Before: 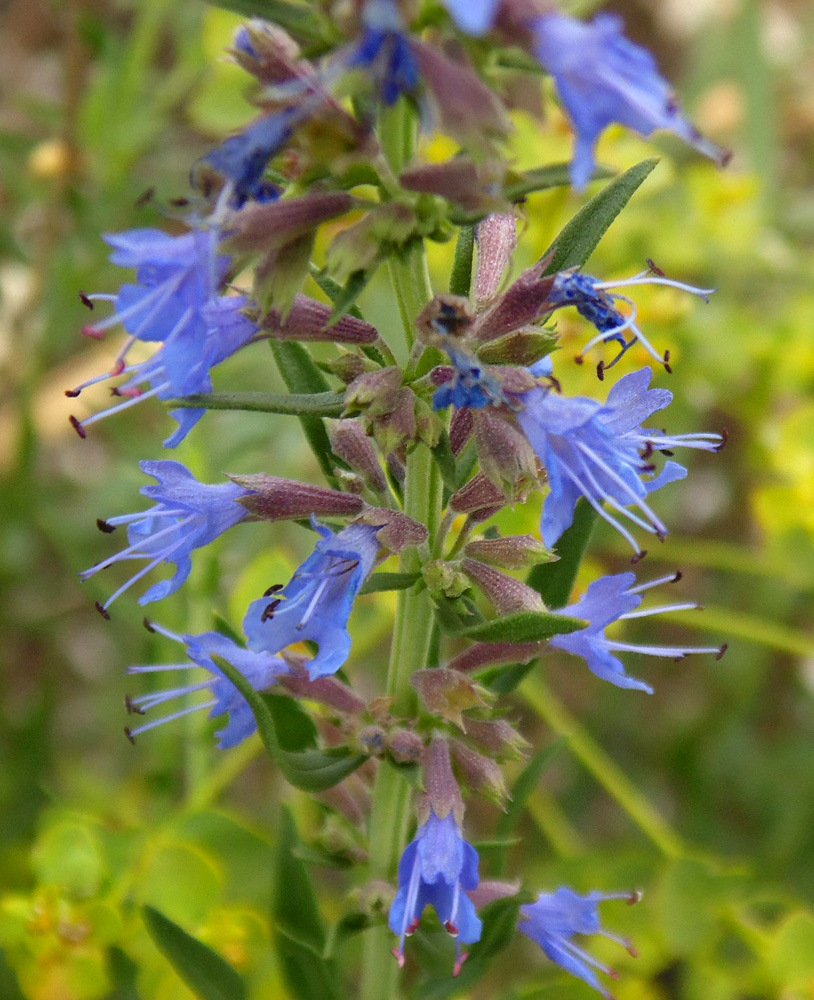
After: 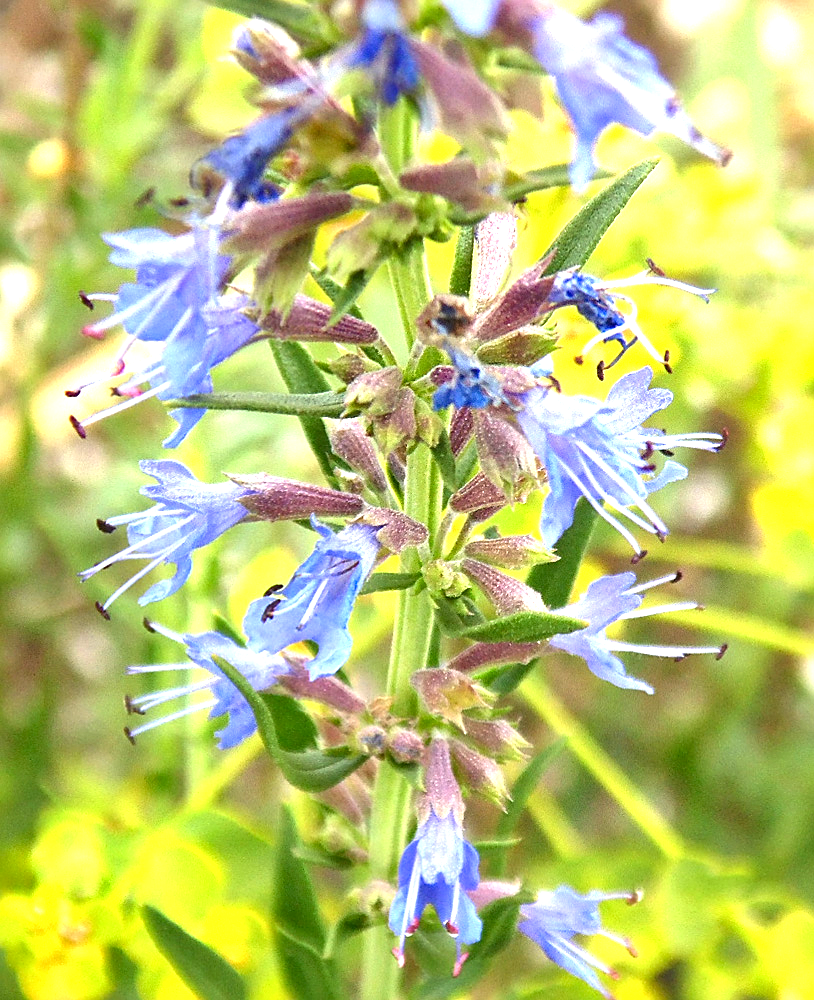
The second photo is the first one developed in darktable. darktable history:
sharpen: on, module defaults
local contrast: mode bilateral grid, contrast 20, coarseness 50, detail 132%, midtone range 0.2
exposure: black level correction 0, exposure 1.632 EV, compensate highlight preservation false
